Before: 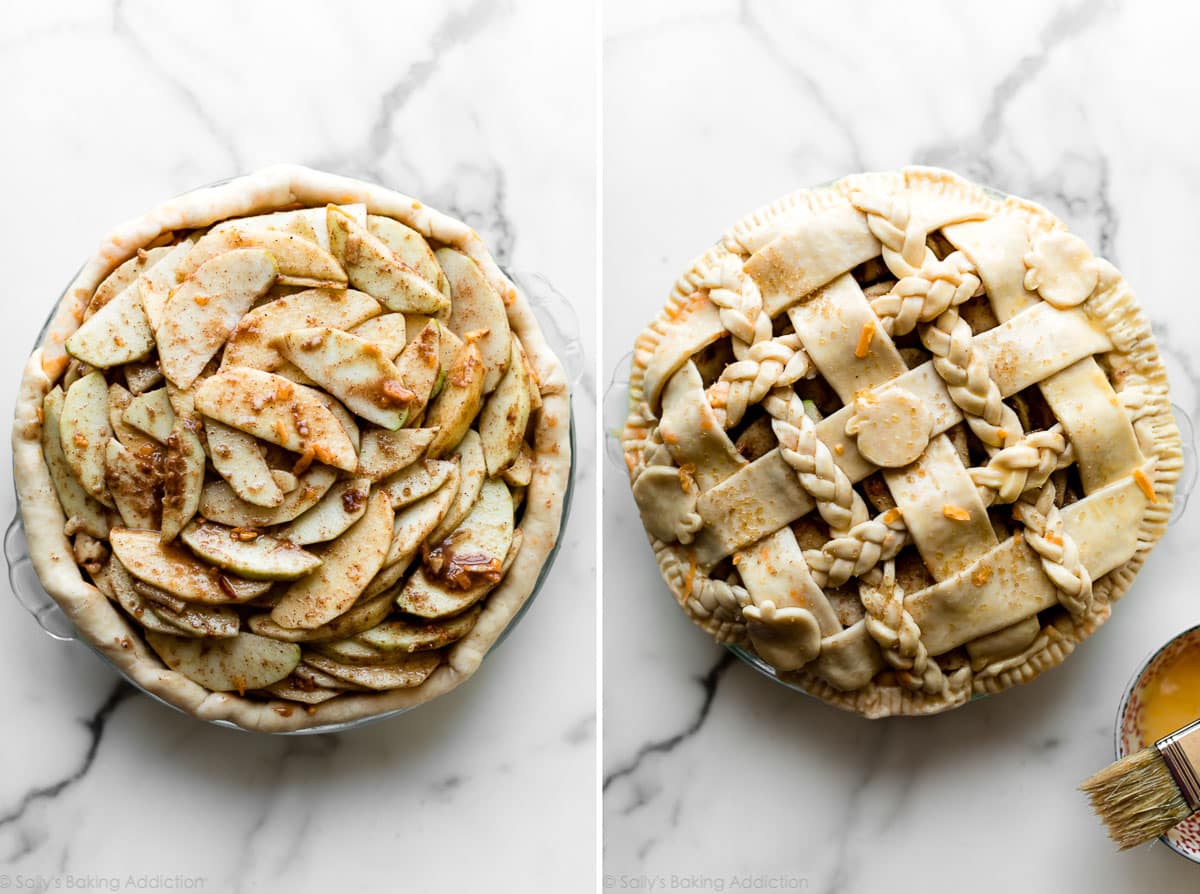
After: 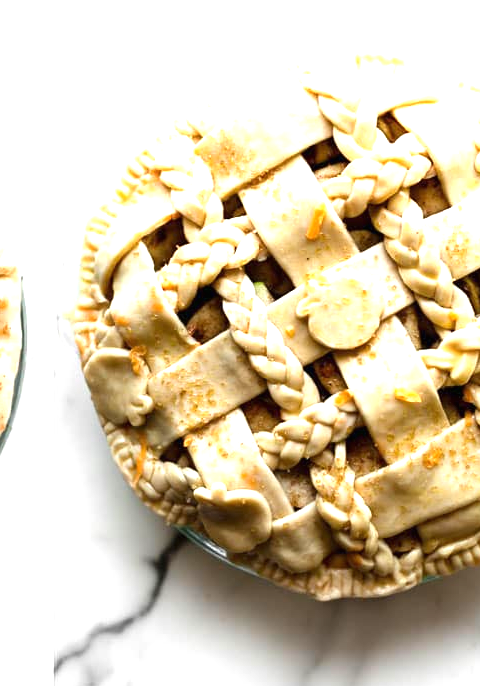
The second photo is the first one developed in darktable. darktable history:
exposure: black level correction 0, exposure 1.001 EV, compensate highlight preservation false
crop: left 45.815%, top 13.24%, right 14.18%, bottom 9.943%
